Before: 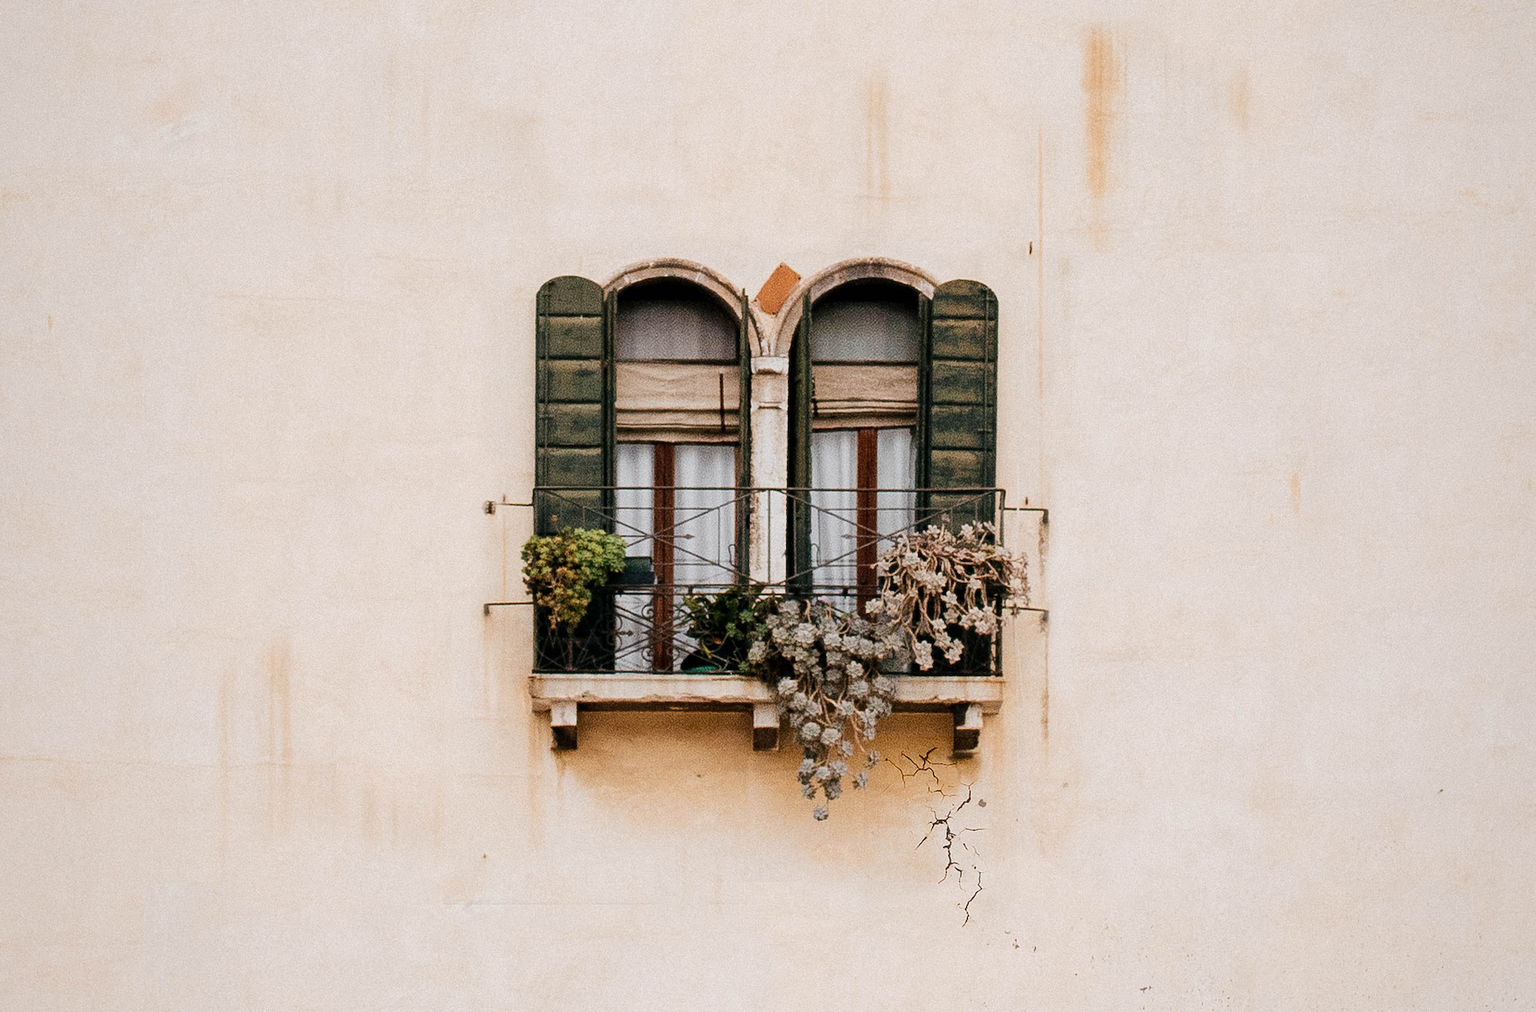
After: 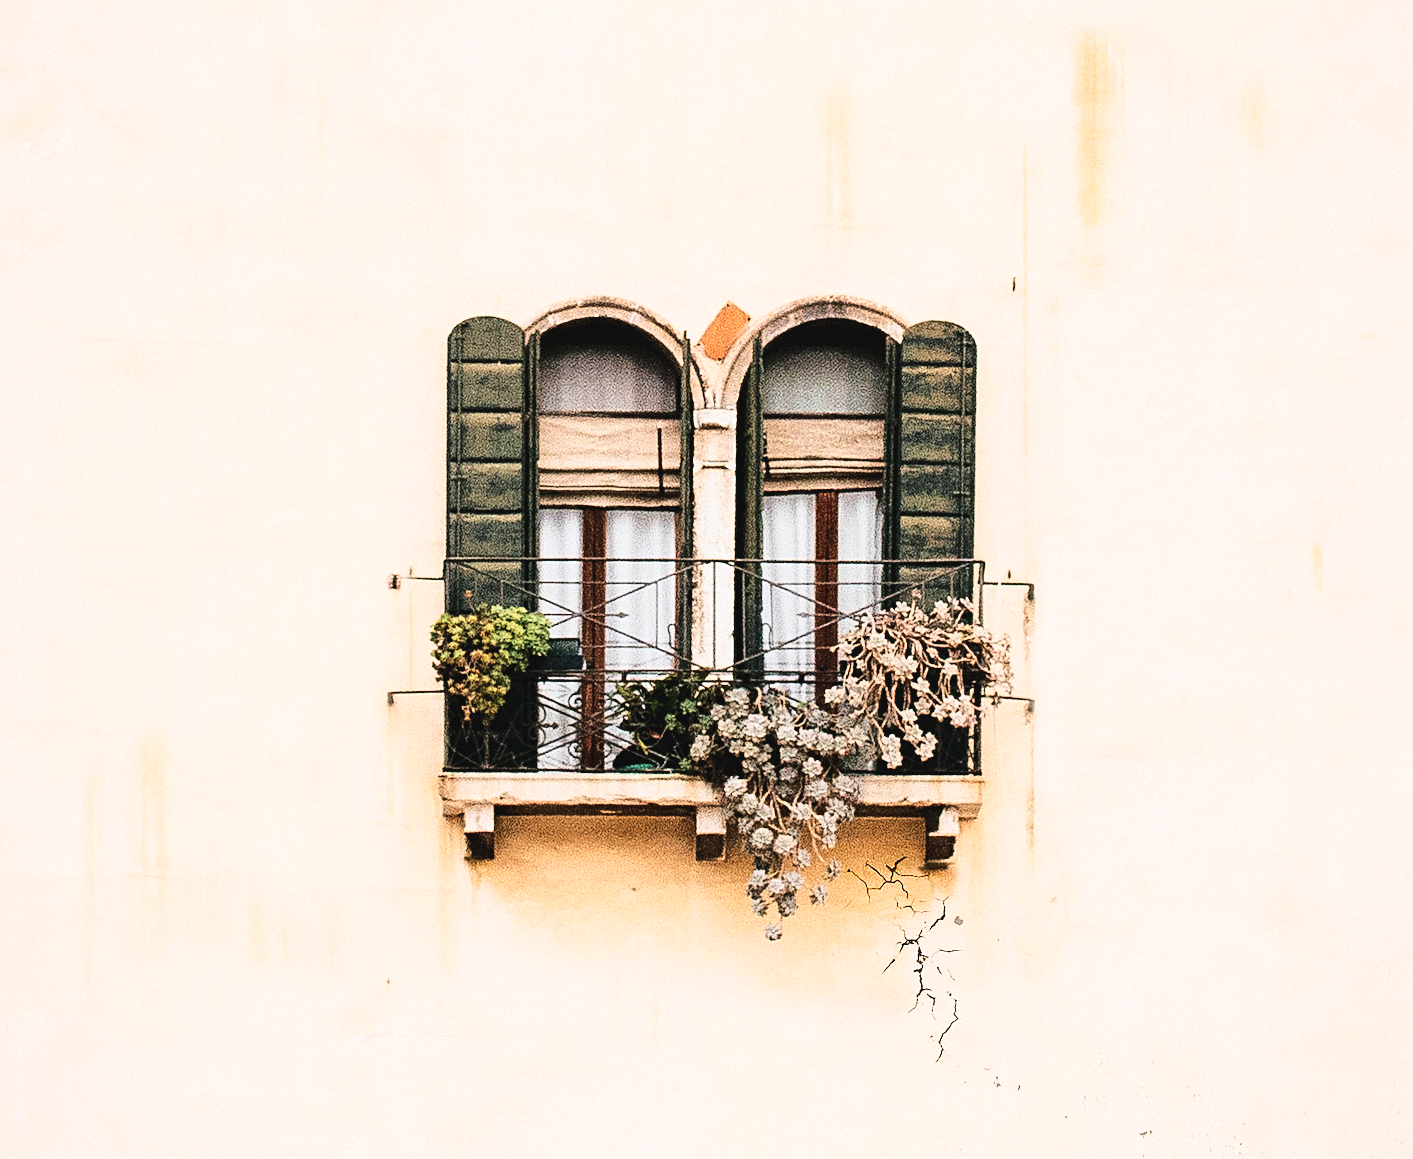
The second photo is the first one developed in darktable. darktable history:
crop and rotate: left 9.534%, right 10.136%
base curve: curves: ch0 [(0, 0) (0.028, 0.03) (0.121, 0.232) (0.46, 0.748) (0.859, 0.968) (1, 1)]
sharpen: on, module defaults
color balance rgb: highlights gain › luminance 15.018%, global offset › luminance 0.481%, perceptual saturation grading › global saturation 0.362%
